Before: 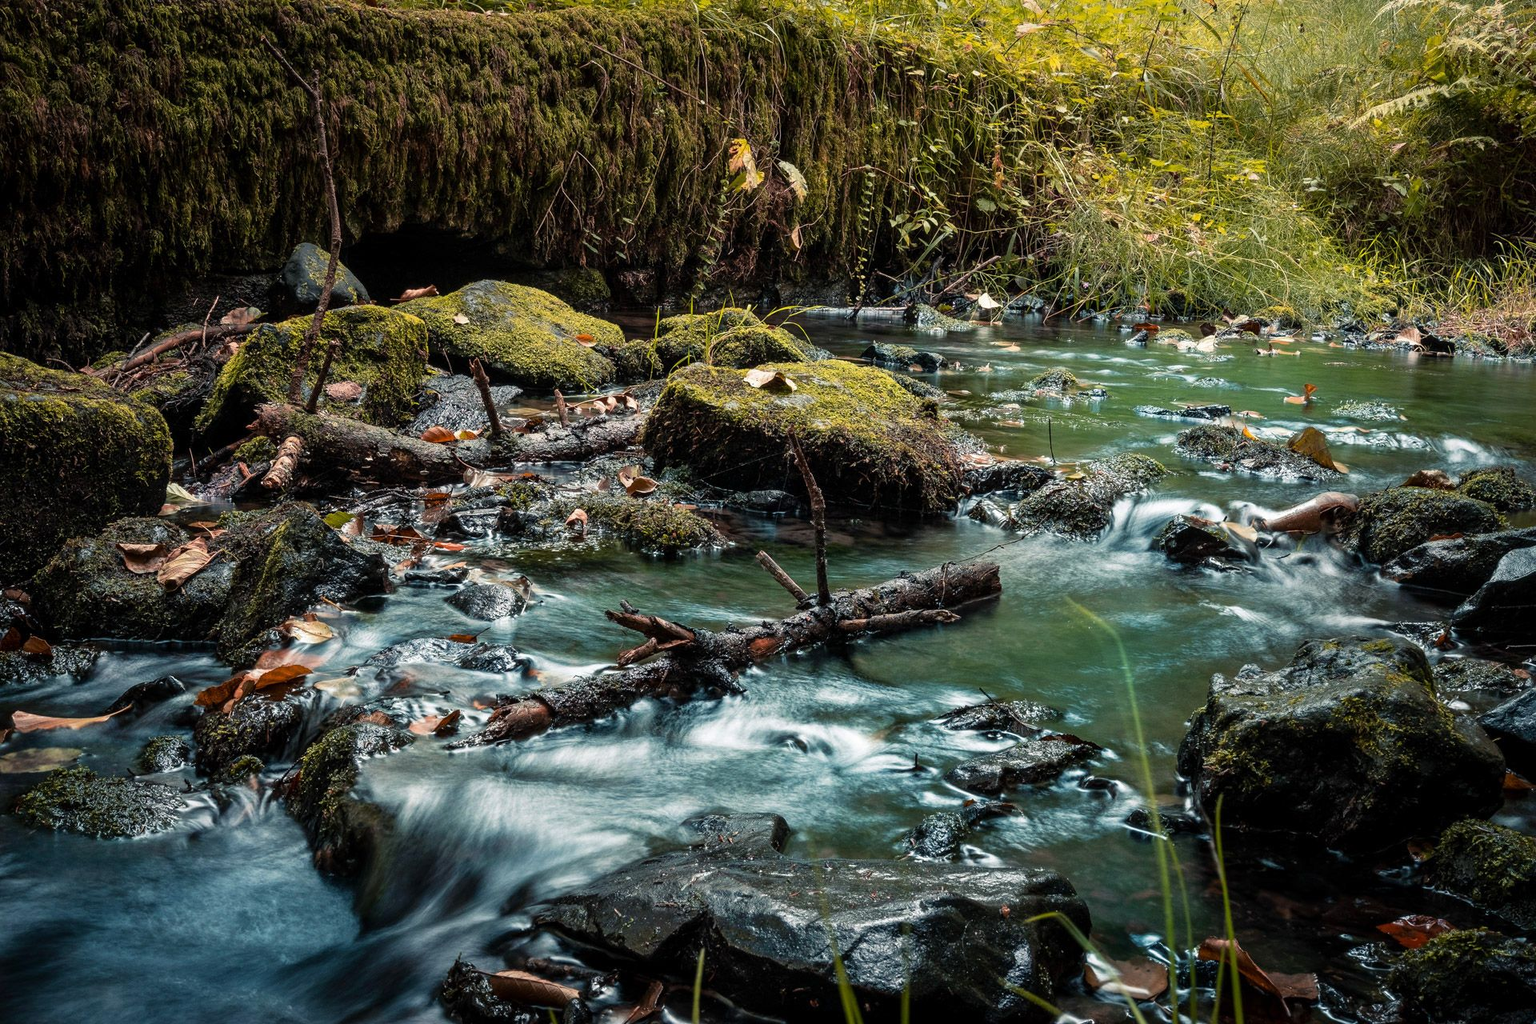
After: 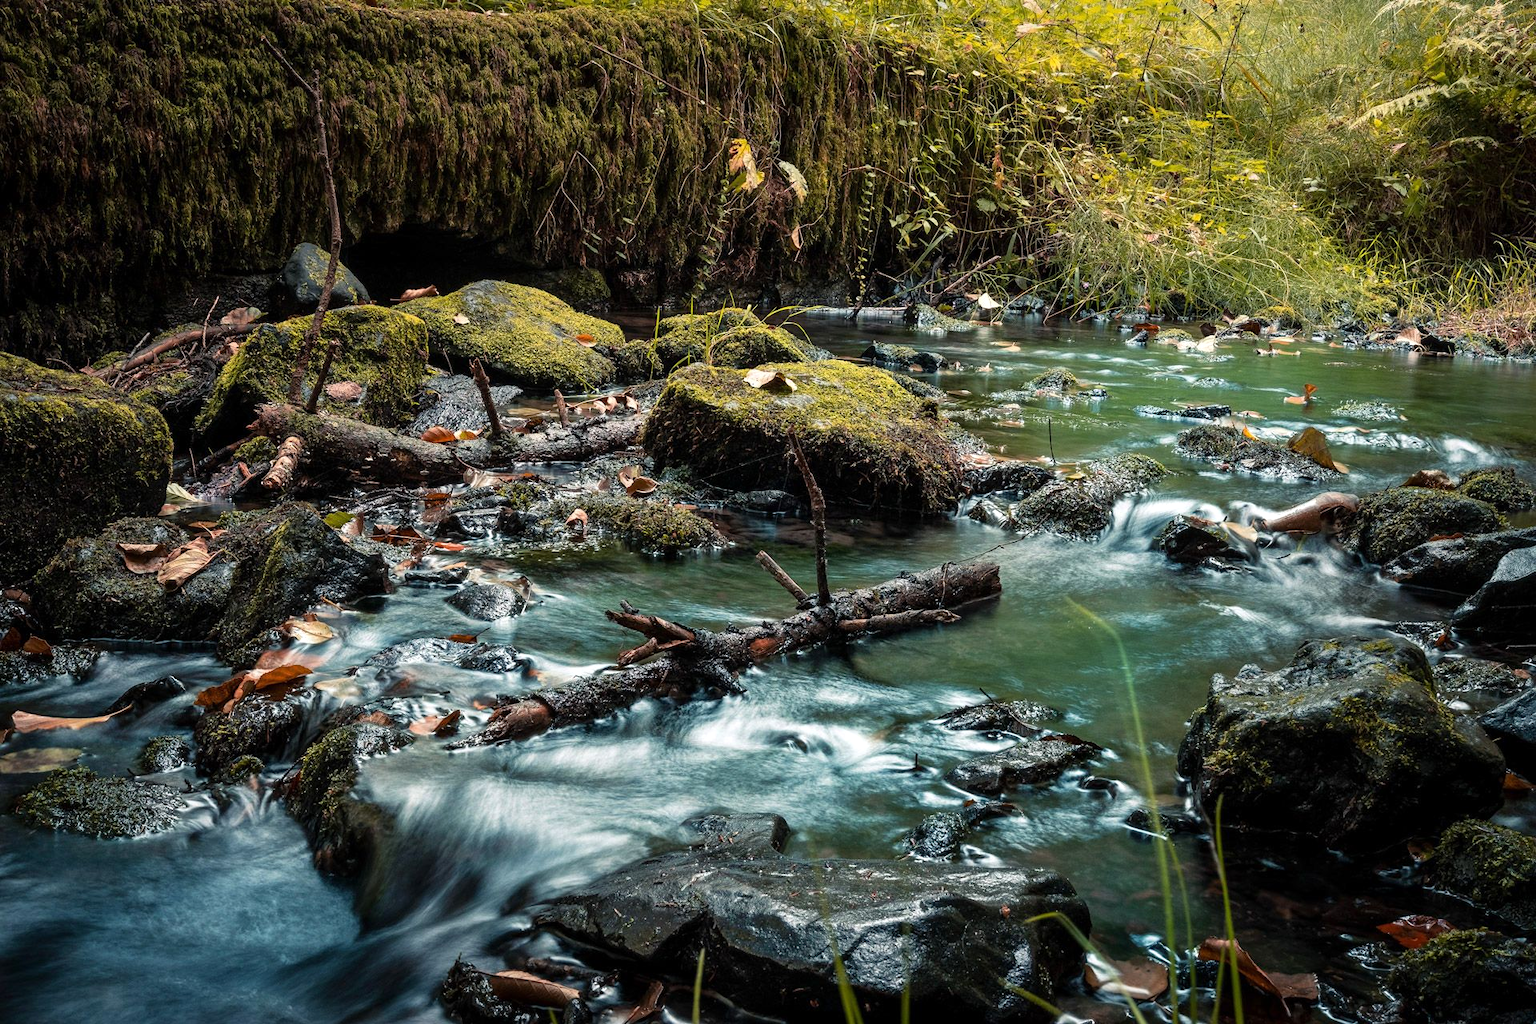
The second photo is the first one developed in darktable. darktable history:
exposure: exposure 0.133 EV, compensate highlight preservation false
